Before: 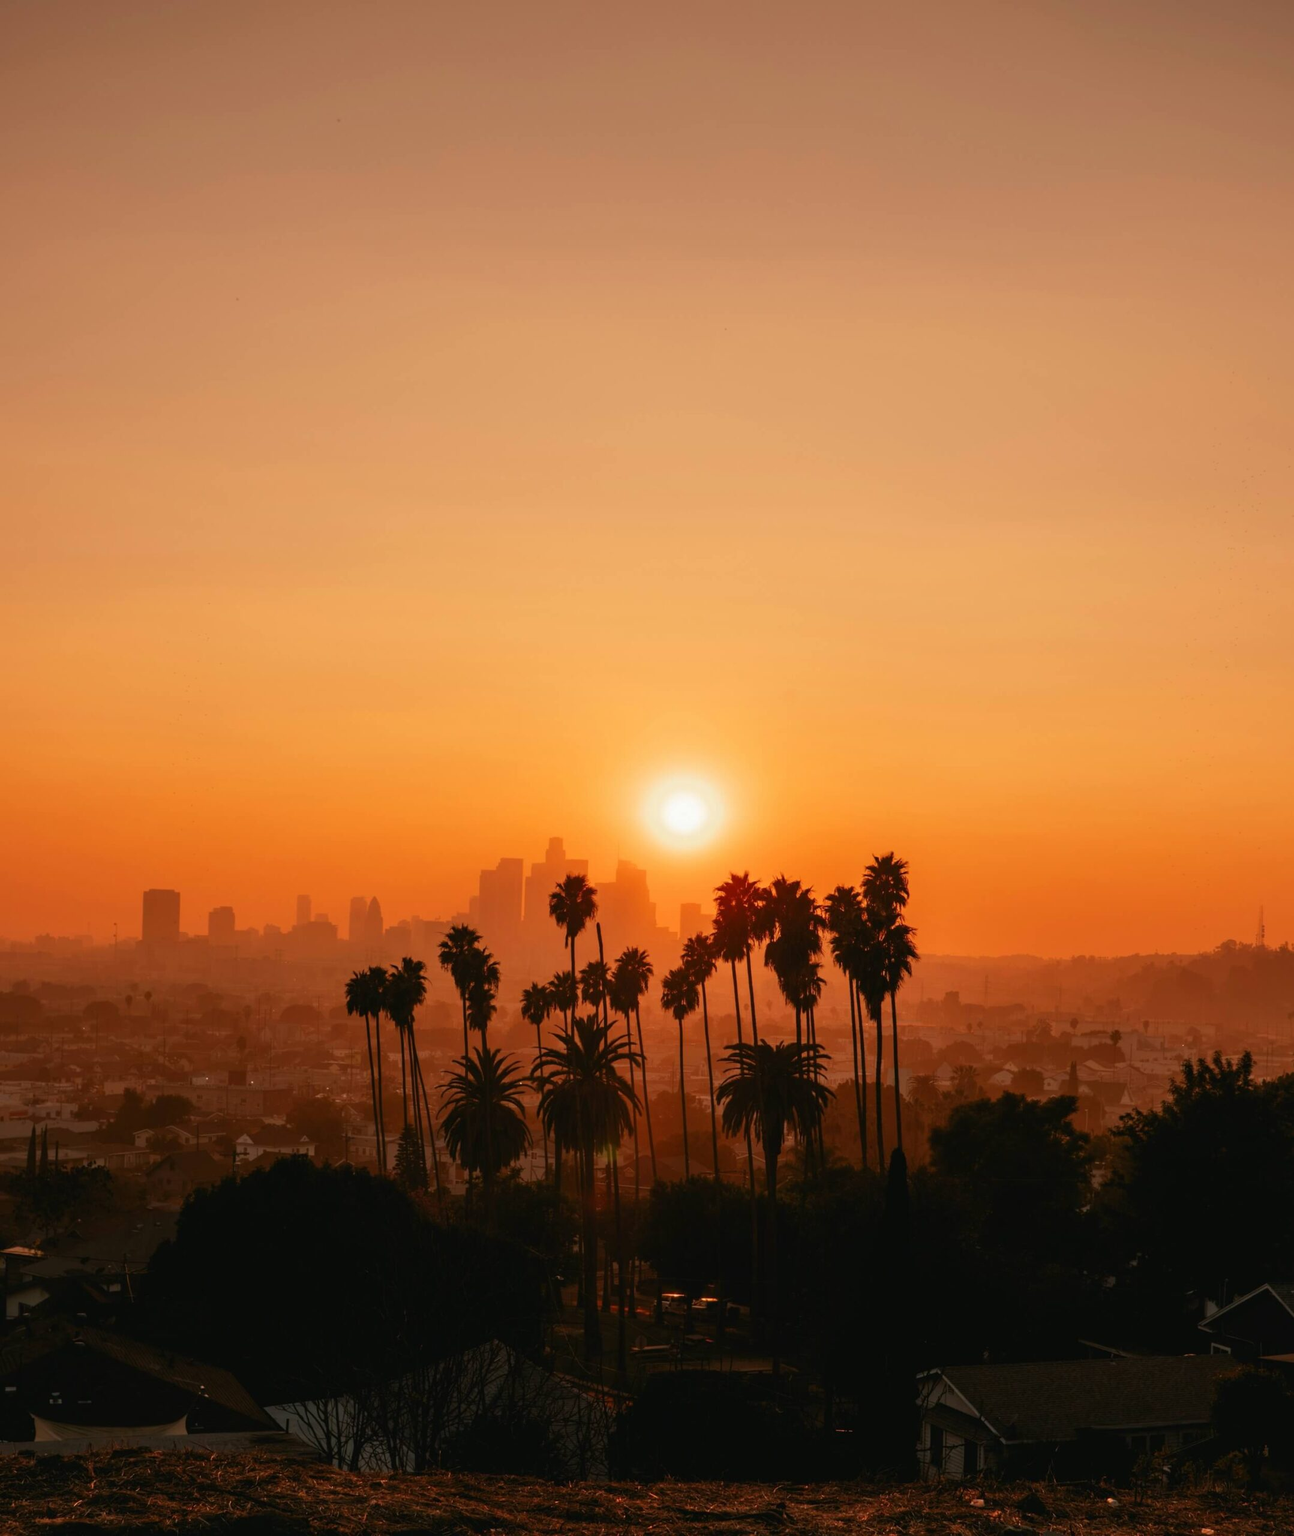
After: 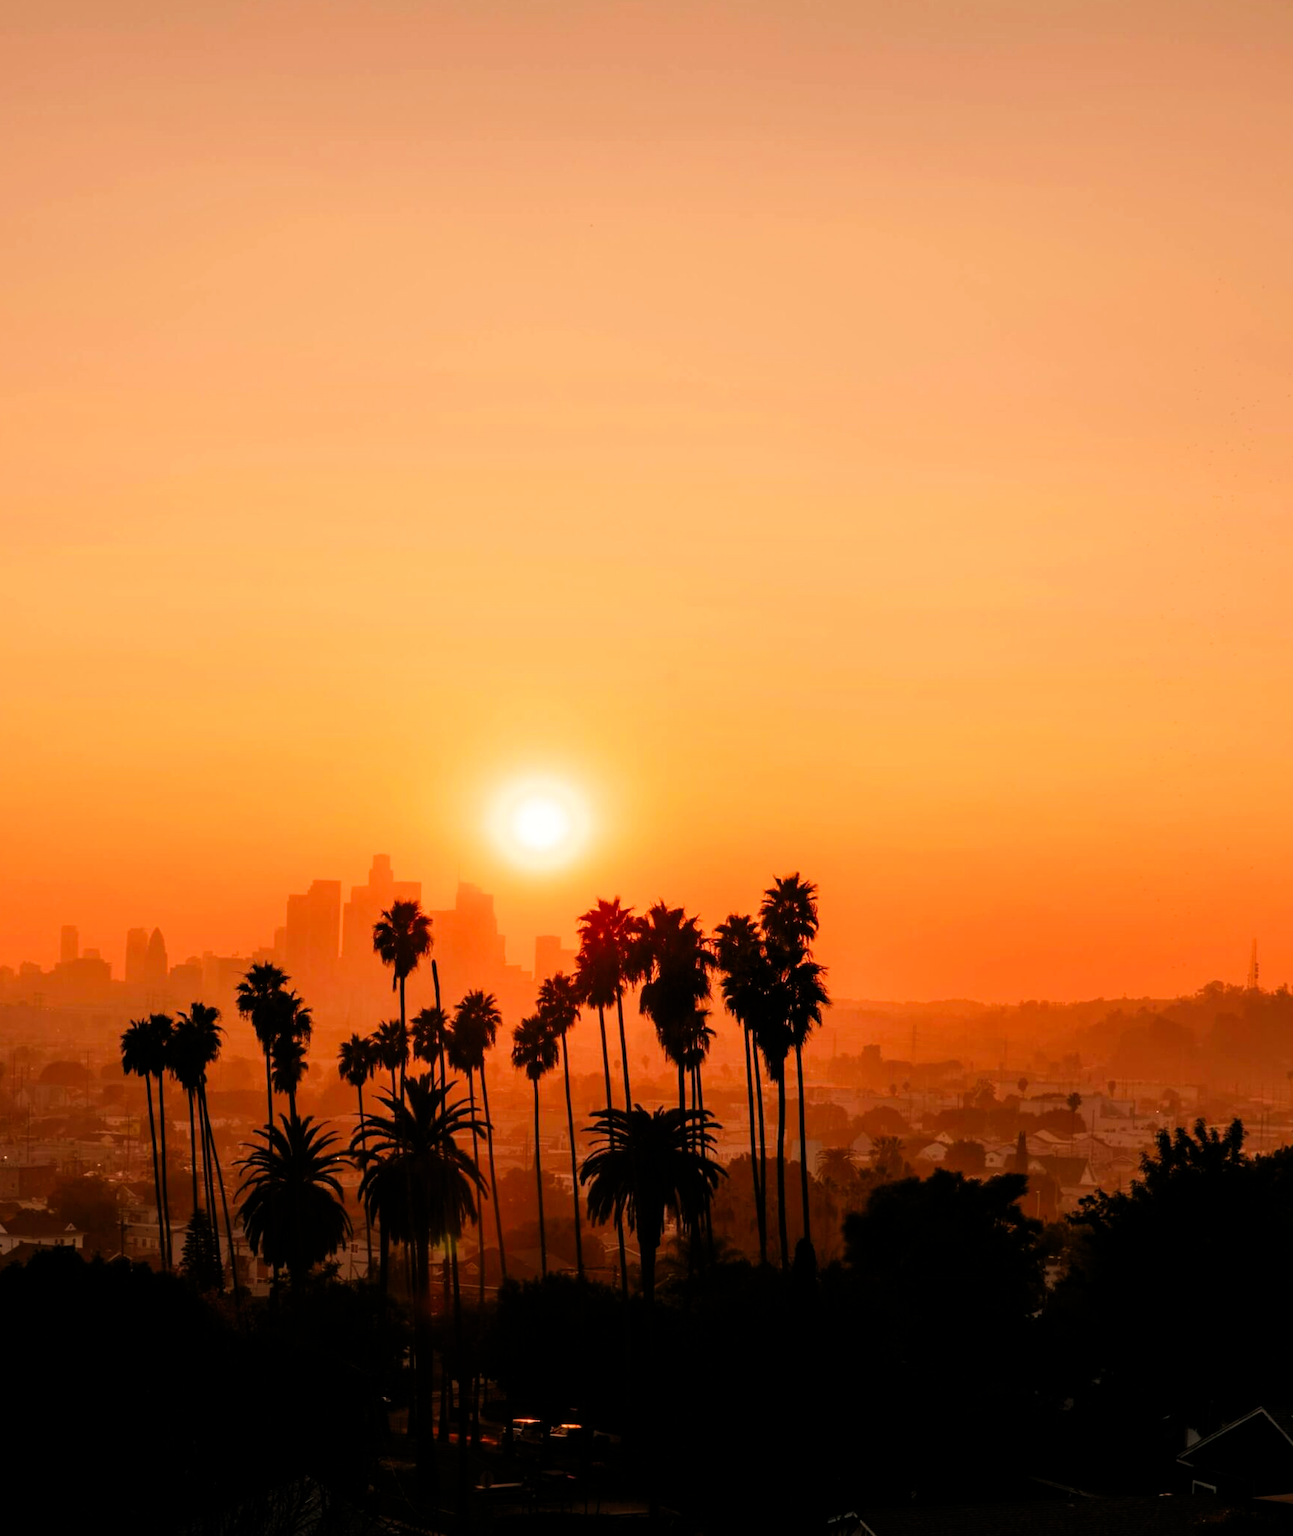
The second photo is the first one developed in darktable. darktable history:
color balance: contrast 8.5%, output saturation 105%
filmic rgb: black relative exposure -7.15 EV, white relative exposure 5.36 EV, hardness 3.02
levels: mode automatic, black 0.023%, white 99.97%, levels [0.062, 0.494, 0.925]
crop: left 19.159%, top 9.58%, bottom 9.58%
